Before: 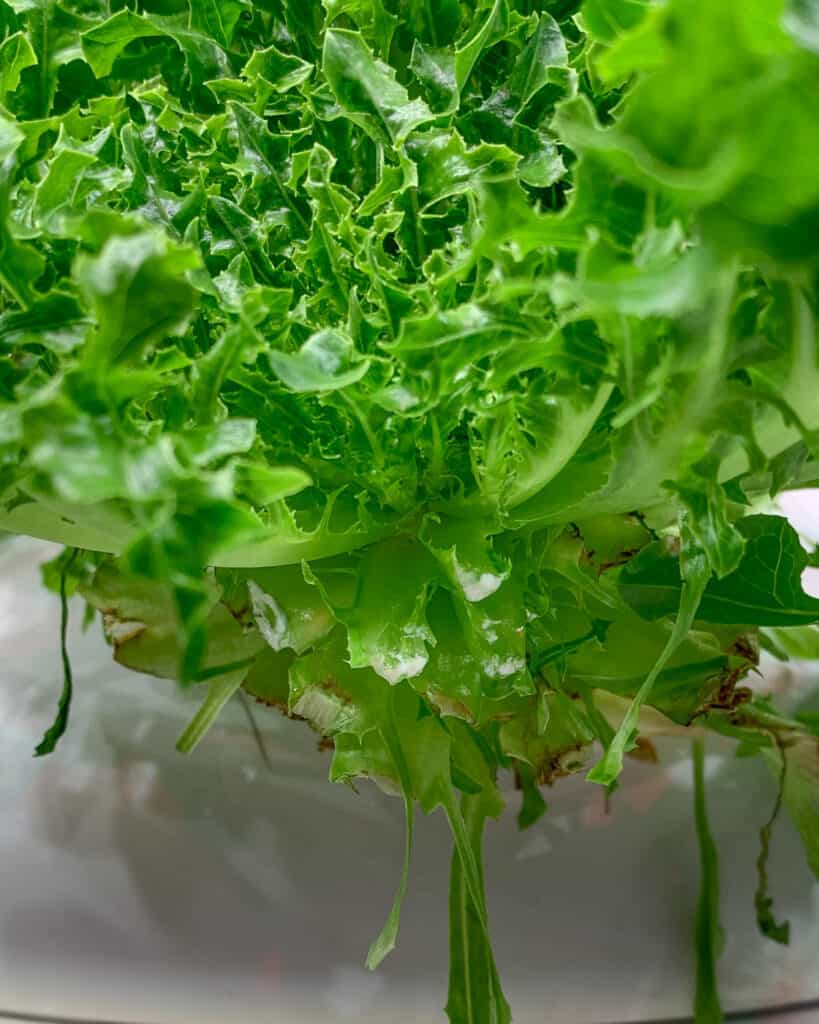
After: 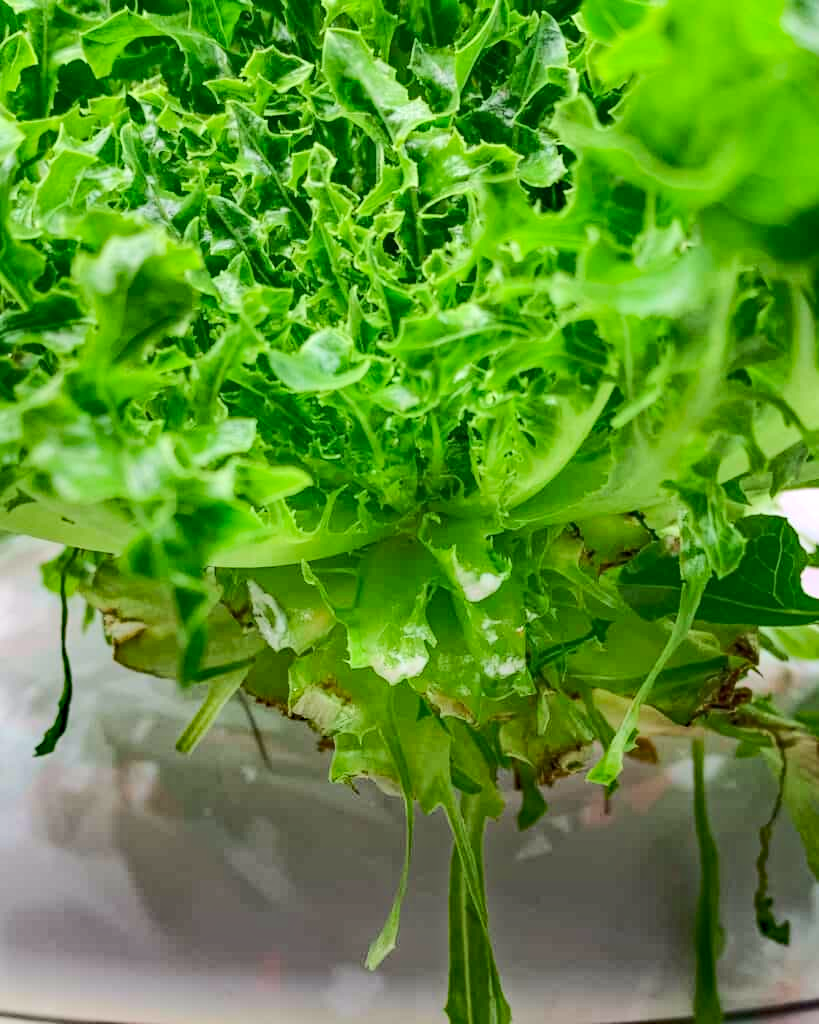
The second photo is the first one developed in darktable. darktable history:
rgb curve: curves: ch0 [(0, 0) (0.284, 0.292) (0.505, 0.644) (1, 1)]; ch1 [(0, 0) (0.284, 0.292) (0.505, 0.644) (1, 1)]; ch2 [(0, 0) (0.284, 0.292) (0.505, 0.644) (1, 1)], compensate middle gray true
haze removal: strength 0.29, distance 0.25, compatibility mode true, adaptive false
